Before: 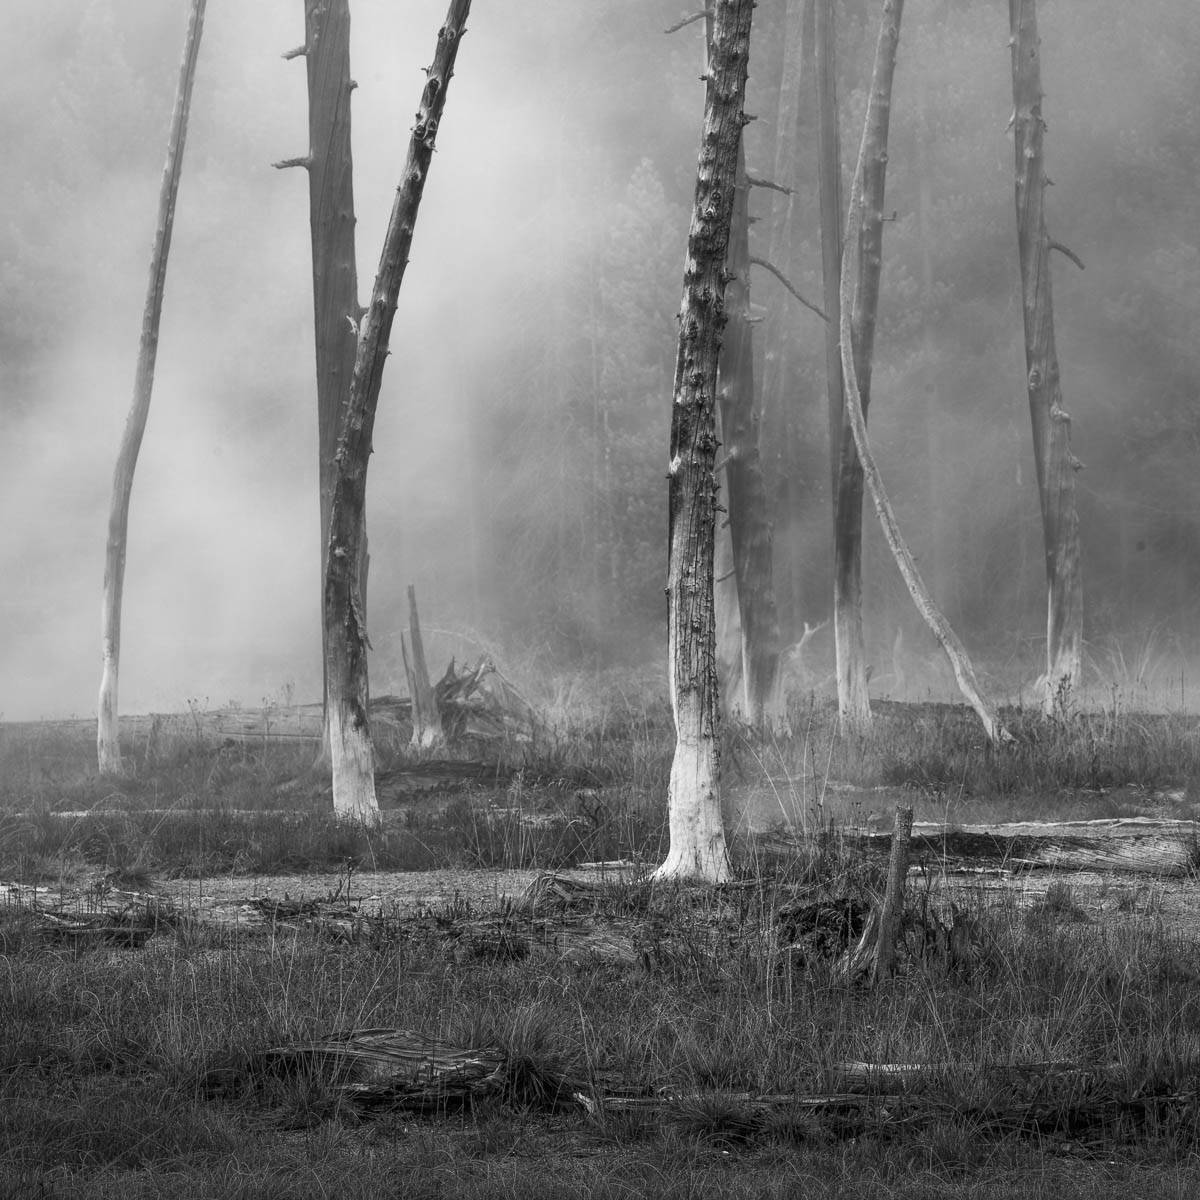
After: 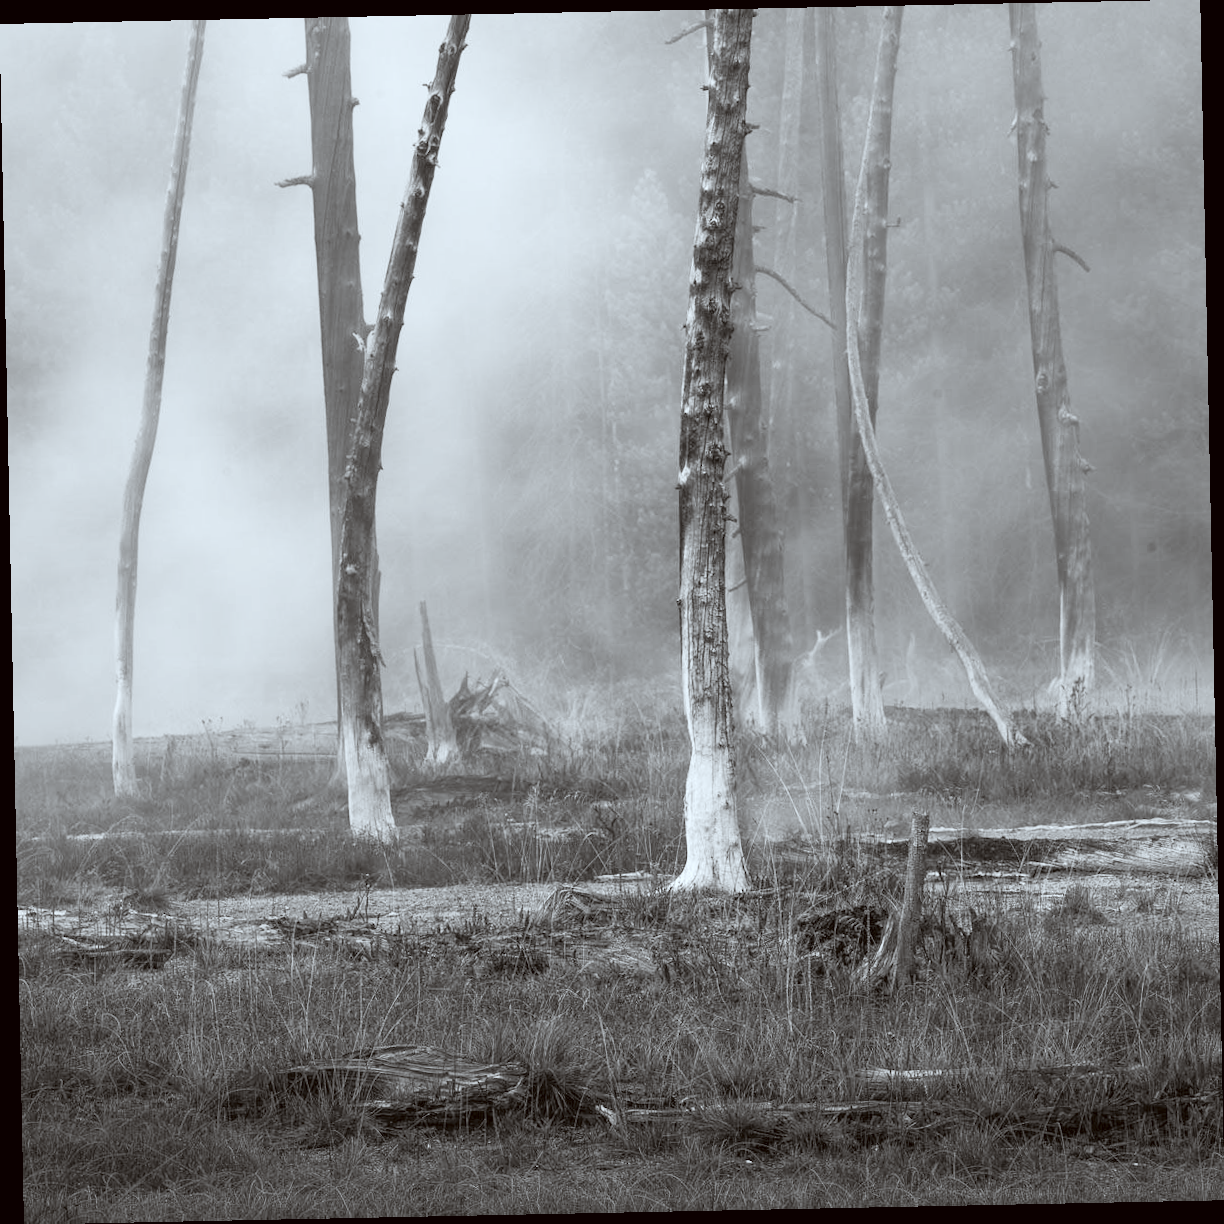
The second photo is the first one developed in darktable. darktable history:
contrast brightness saturation: contrast 0.14, brightness 0.21
color correction: highlights a* -3.28, highlights b* -6.24, shadows a* 3.1, shadows b* 5.19
rotate and perspective: rotation -1.17°, automatic cropping off
